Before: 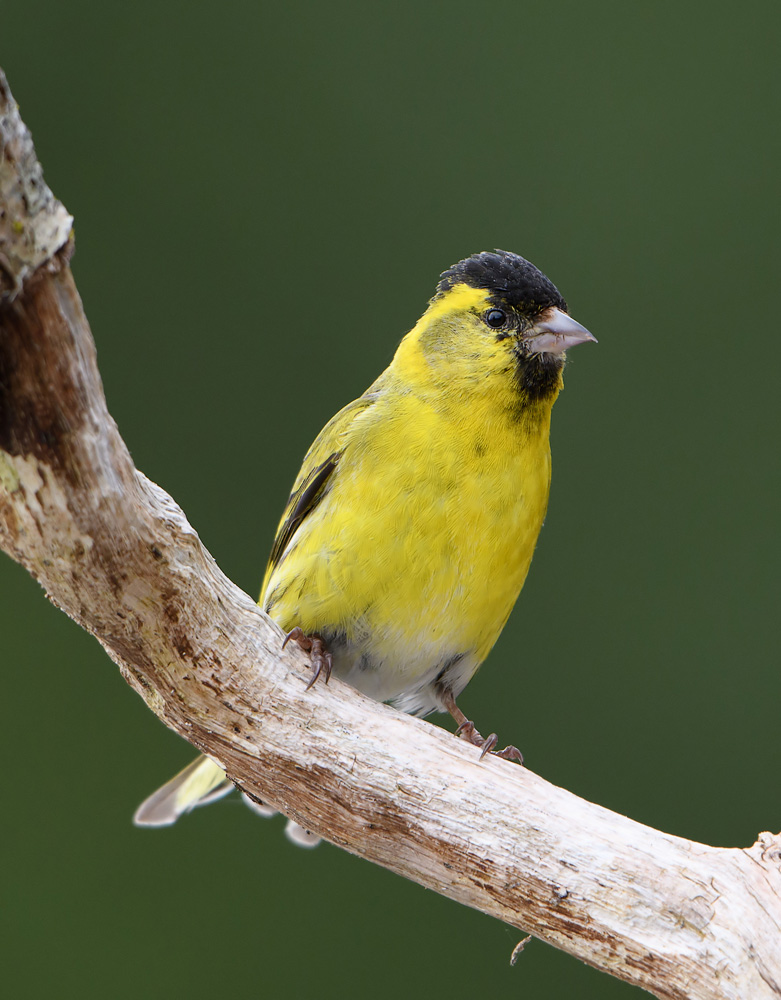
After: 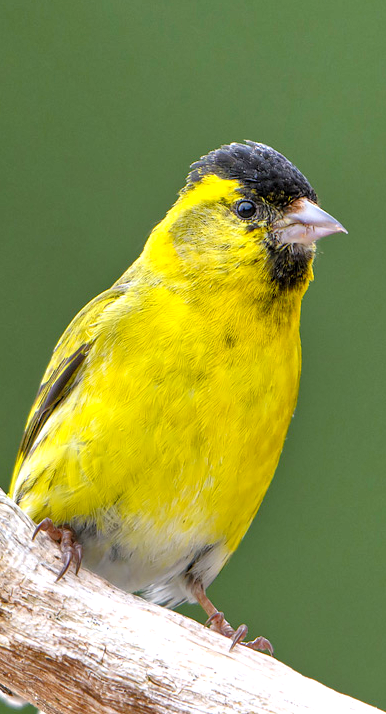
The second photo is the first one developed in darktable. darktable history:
local contrast: on, module defaults
color balance rgb: shadows lift › chroma 0.957%, shadows lift › hue 114.31°, perceptual saturation grading › global saturation 10.519%, perceptual brilliance grading › highlights 9.785%, perceptual brilliance grading › mid-tones 4.941%, global vibrance 20%
crop: left 32.11%, top 10.991%, right 18.379%, bottom 17.362%
tone equalizer: -7 EV 0.148 EV, -6 EV 0.609 EV, -5 EV 1.18 EV, -4 EV 1.32 EV, -3 EV 1.16 EV, -2 EV 0.6 EV, -1 EV 0.146 EV
